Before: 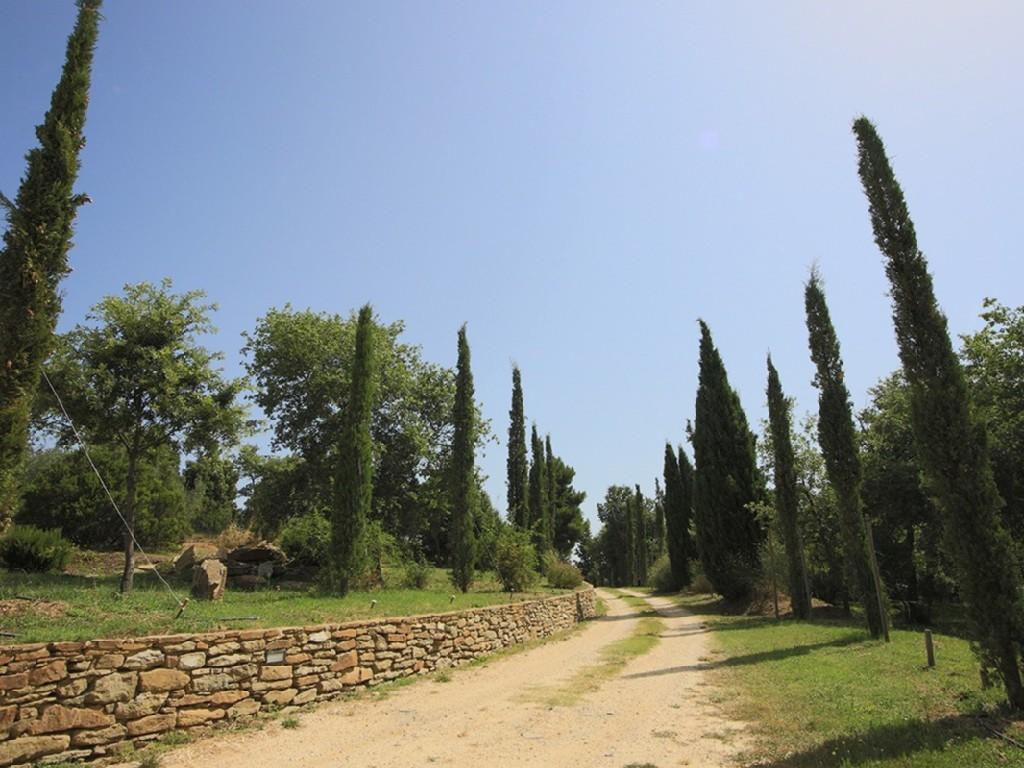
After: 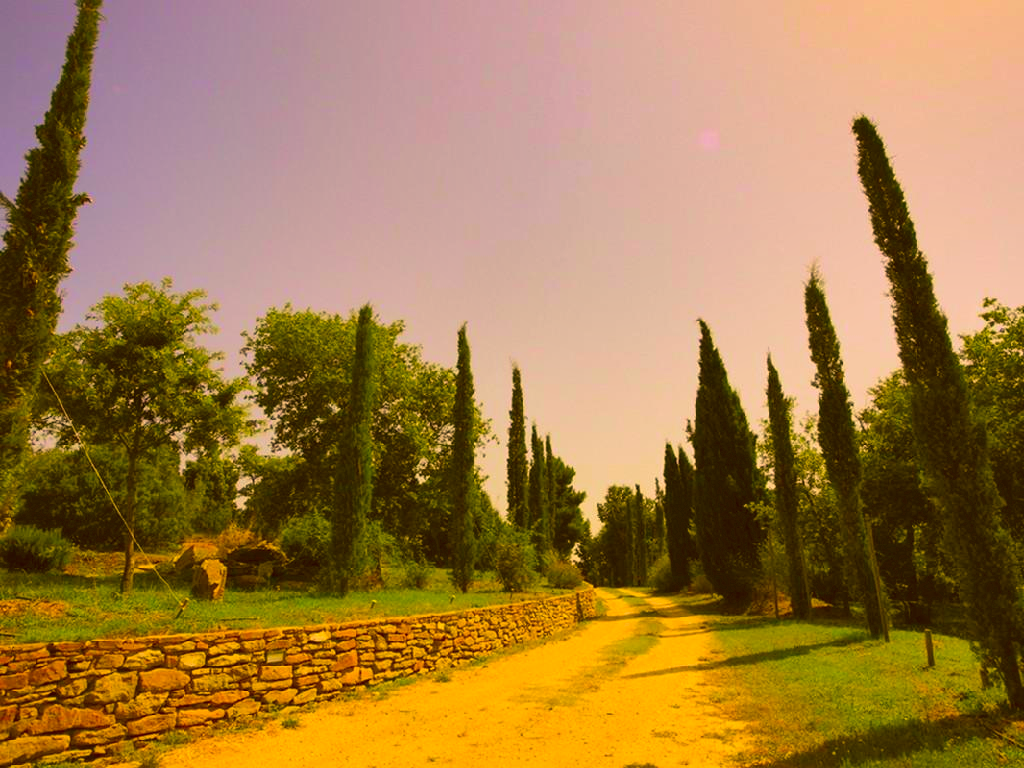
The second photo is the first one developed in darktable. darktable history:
shadows and highlights: soften with gaussian
velvia: on, module defaults
color correction: highlights a* 10.89, highlights b* 30.06, shadows a* 2.77, shadows b* 17.75, saturation 1.75
